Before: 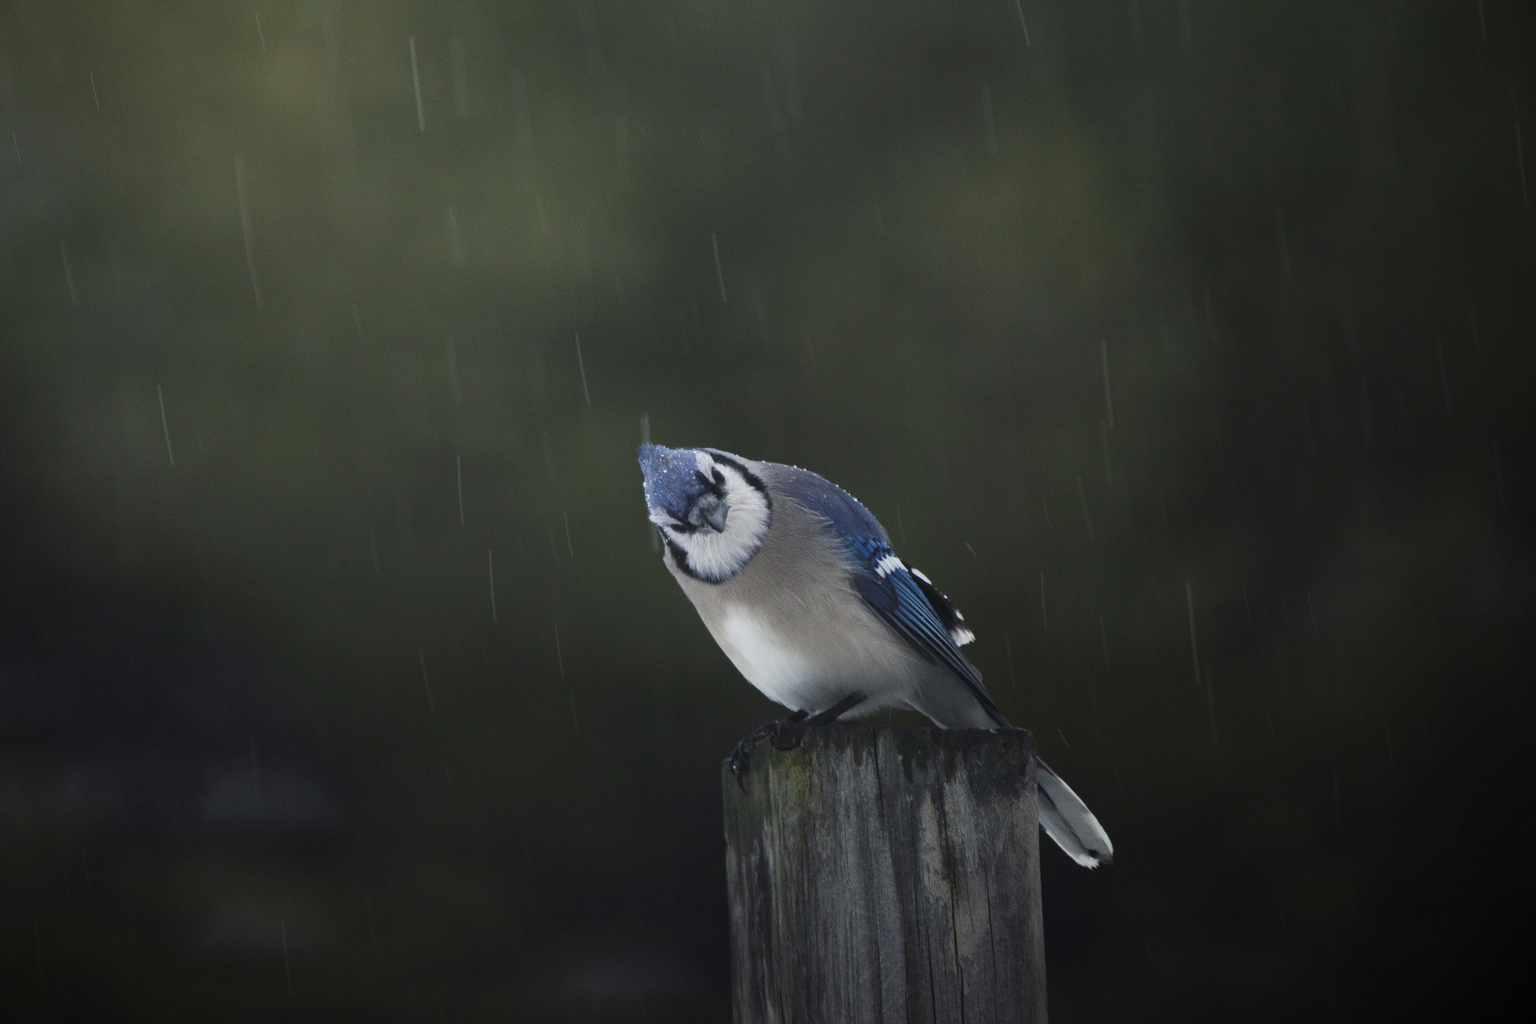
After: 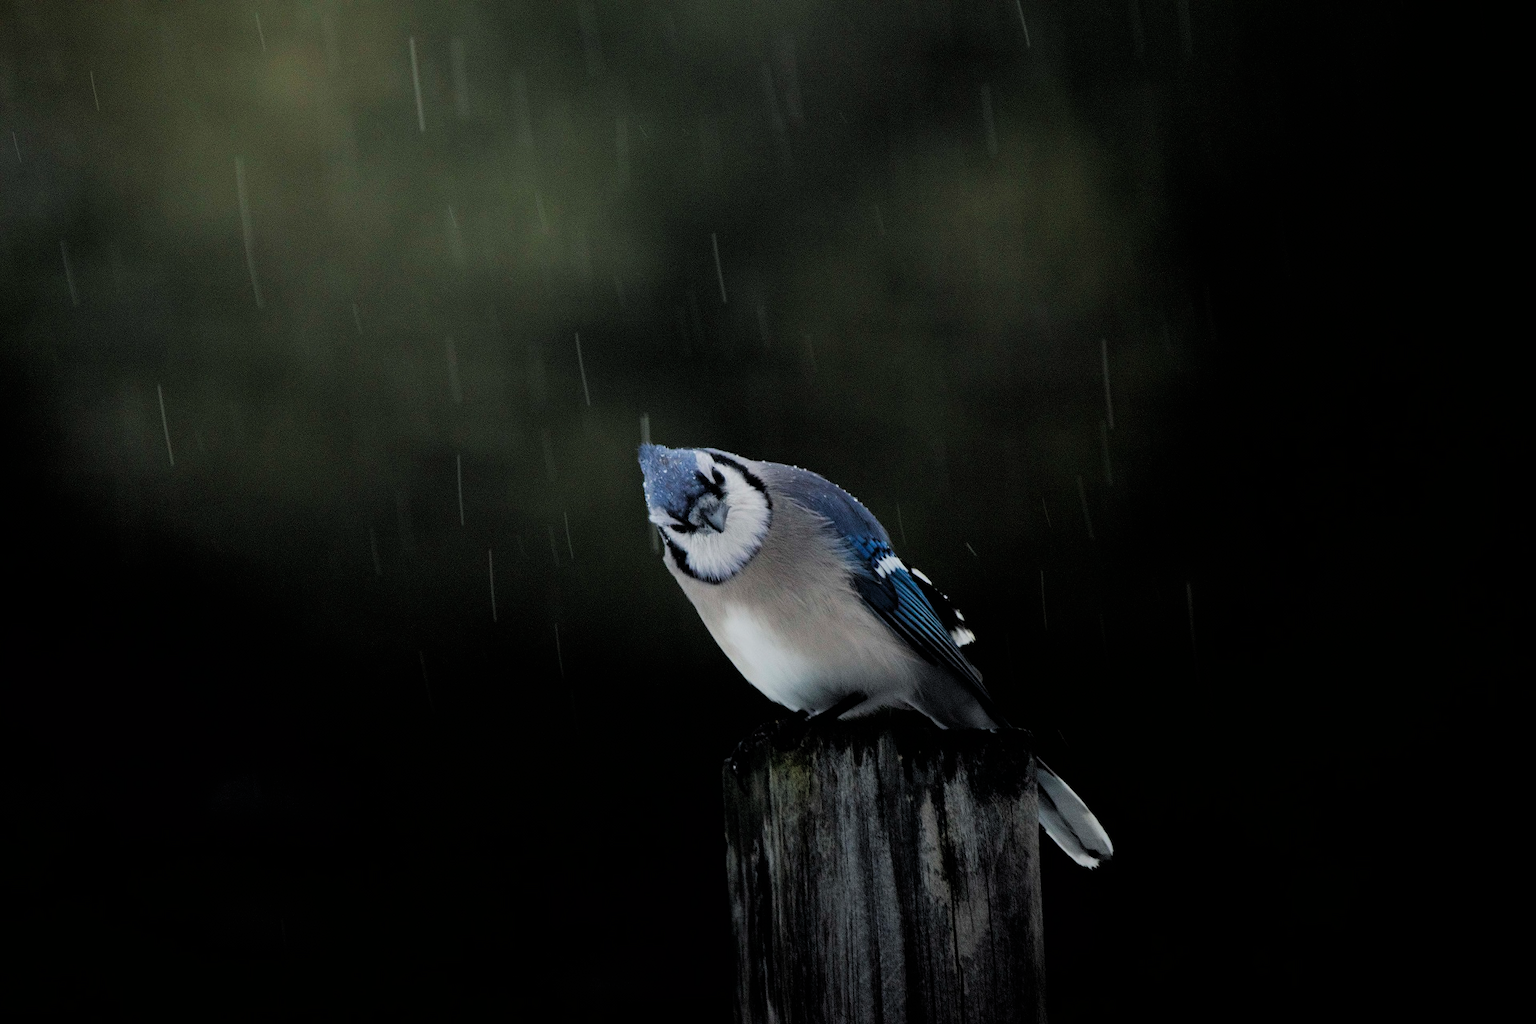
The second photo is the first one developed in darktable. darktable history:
filmic rgb: black relative exposure -3.86 EV, white relative exposure 3.48 EV, hardness 2.58, contrast 1.102
